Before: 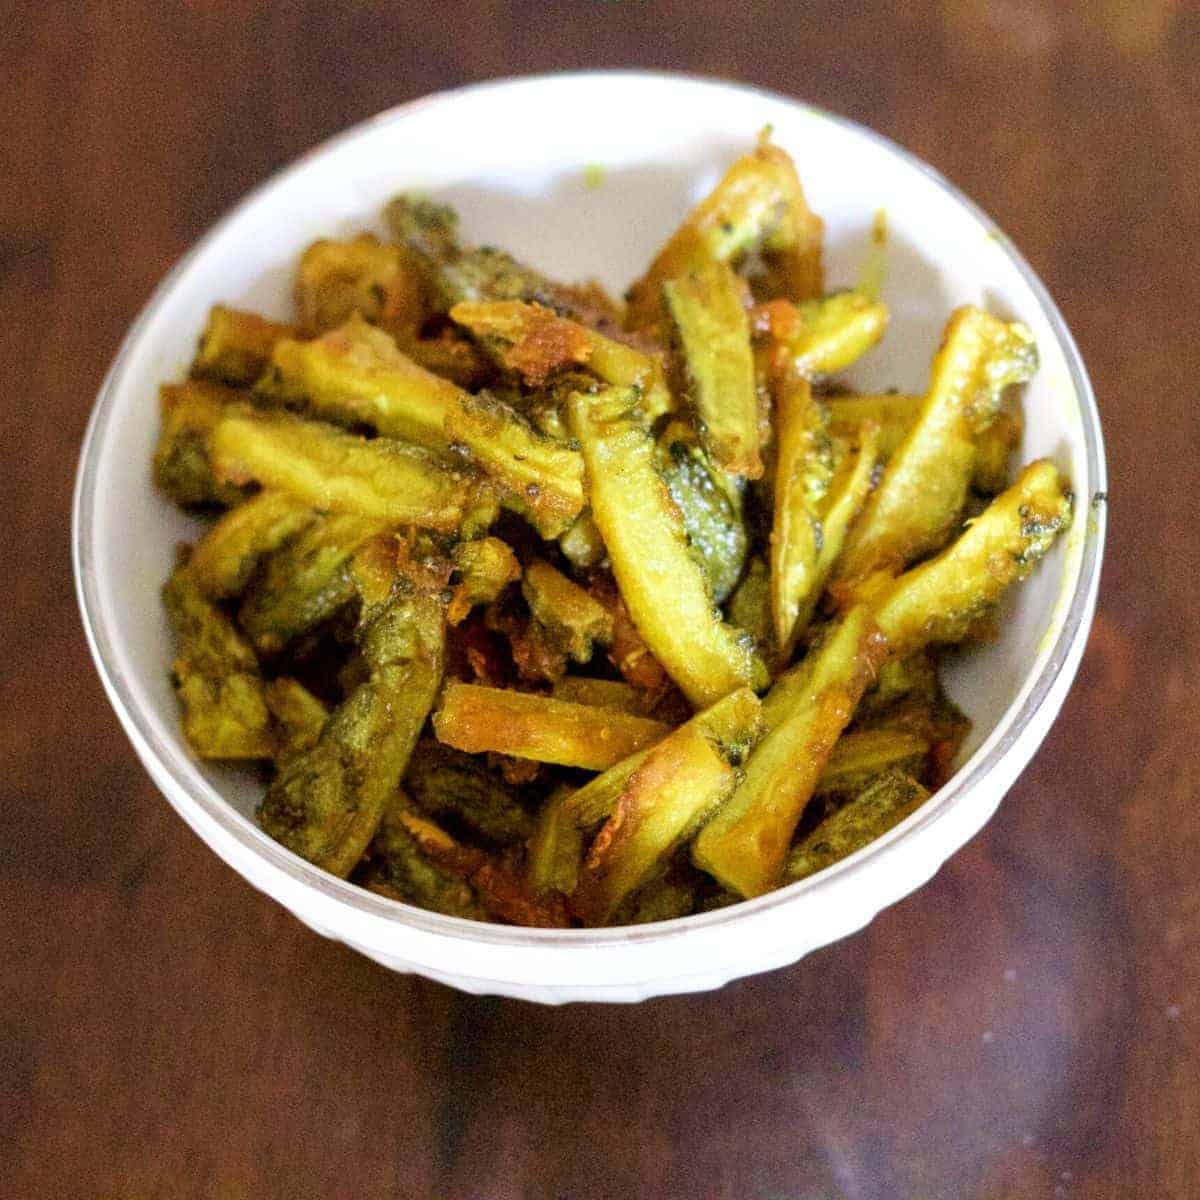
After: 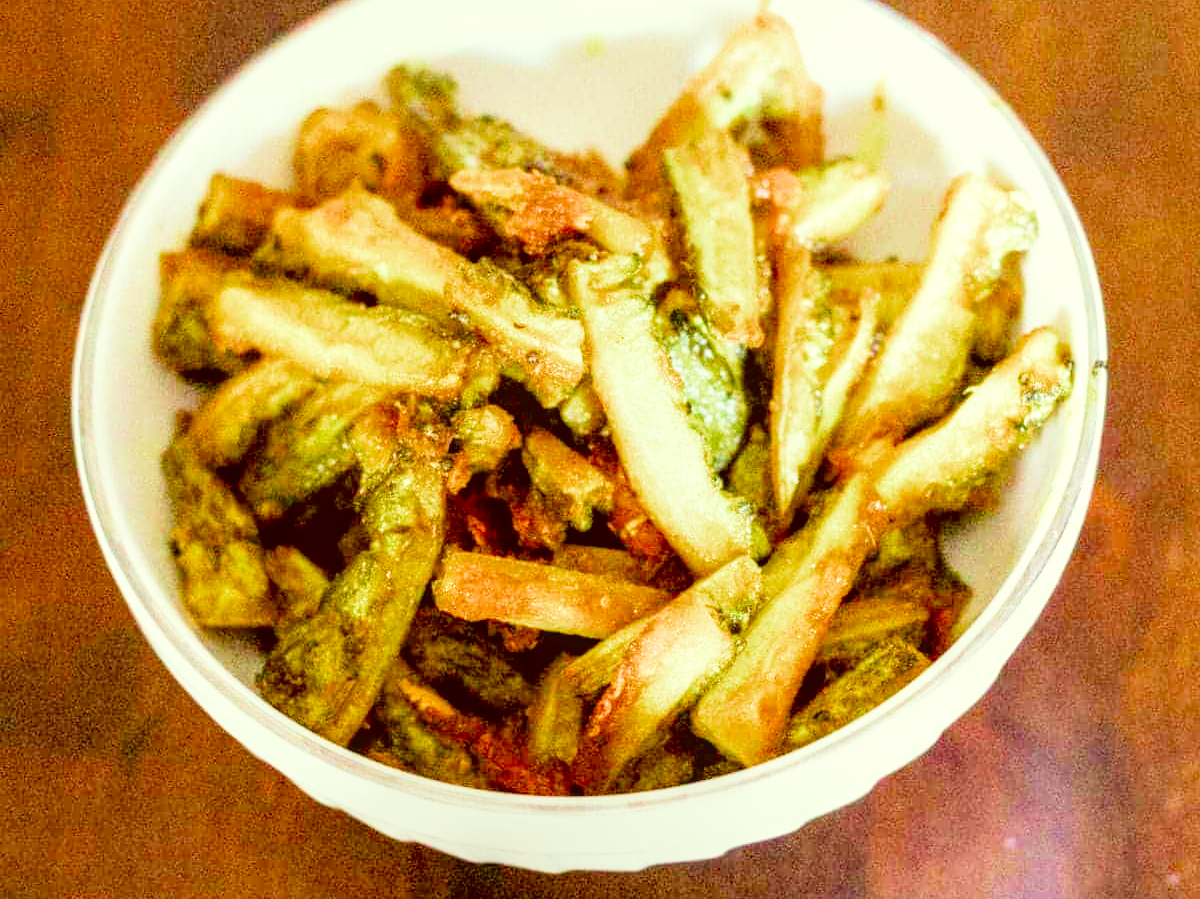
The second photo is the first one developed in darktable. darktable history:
crop: top 11.062%, bottom 13.96%
exposure: black level correction 0.001, exposure 1.398 EV, compensate highlight preservation false
color correction: highlights a* -5.52, highlights b* 9.8, shadows a* 9.68, shadows b* 24.65
filmic rgb: black relative exposure -7.77 EV, white relative exposure 4.38 EV, hardness 3.75, latitude 37.39%, contrast 0.978, highlights saturation mix 9.35%, shadows ↔ highlights balance 4.41%, color science v4 (2020)
tone equalizer: on, module defaults
local contrast: on, module defaults
velvia: on, module defaults
